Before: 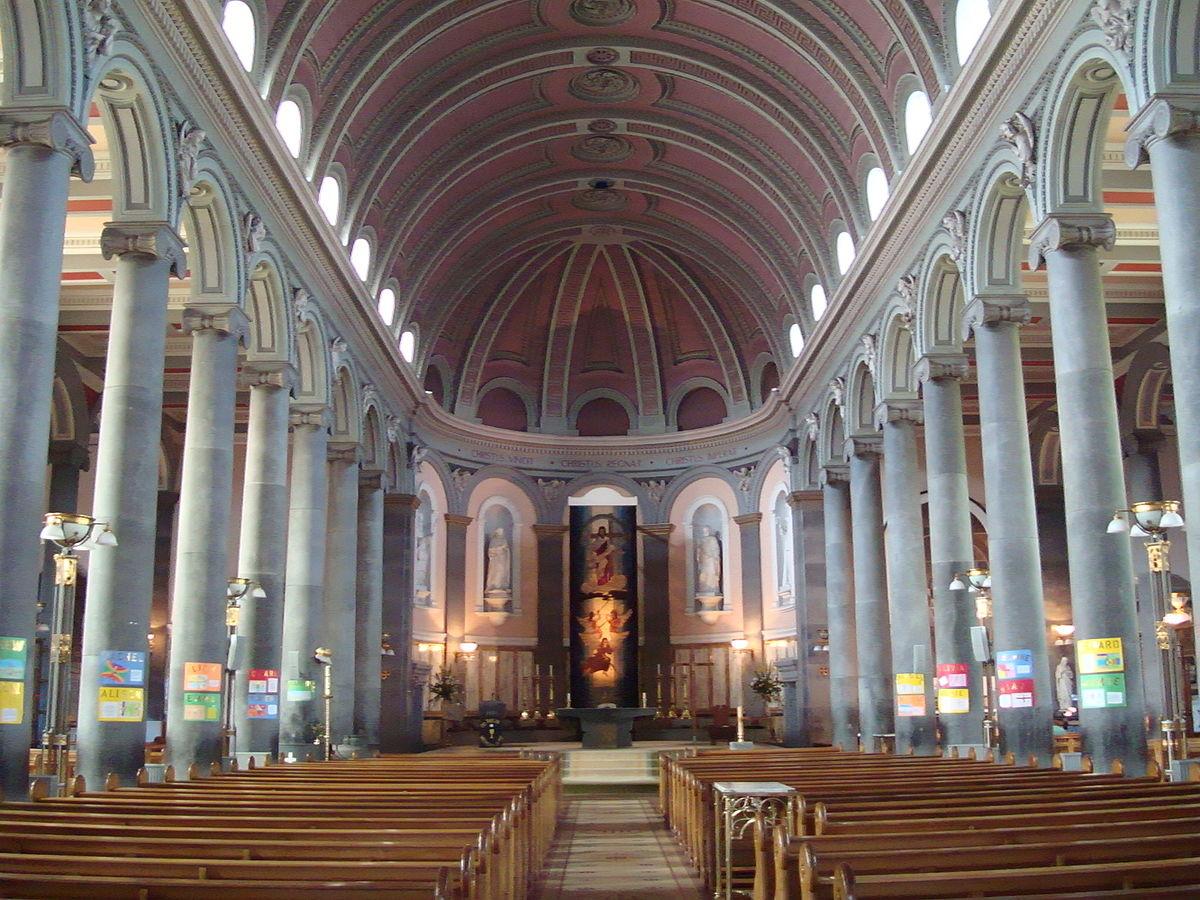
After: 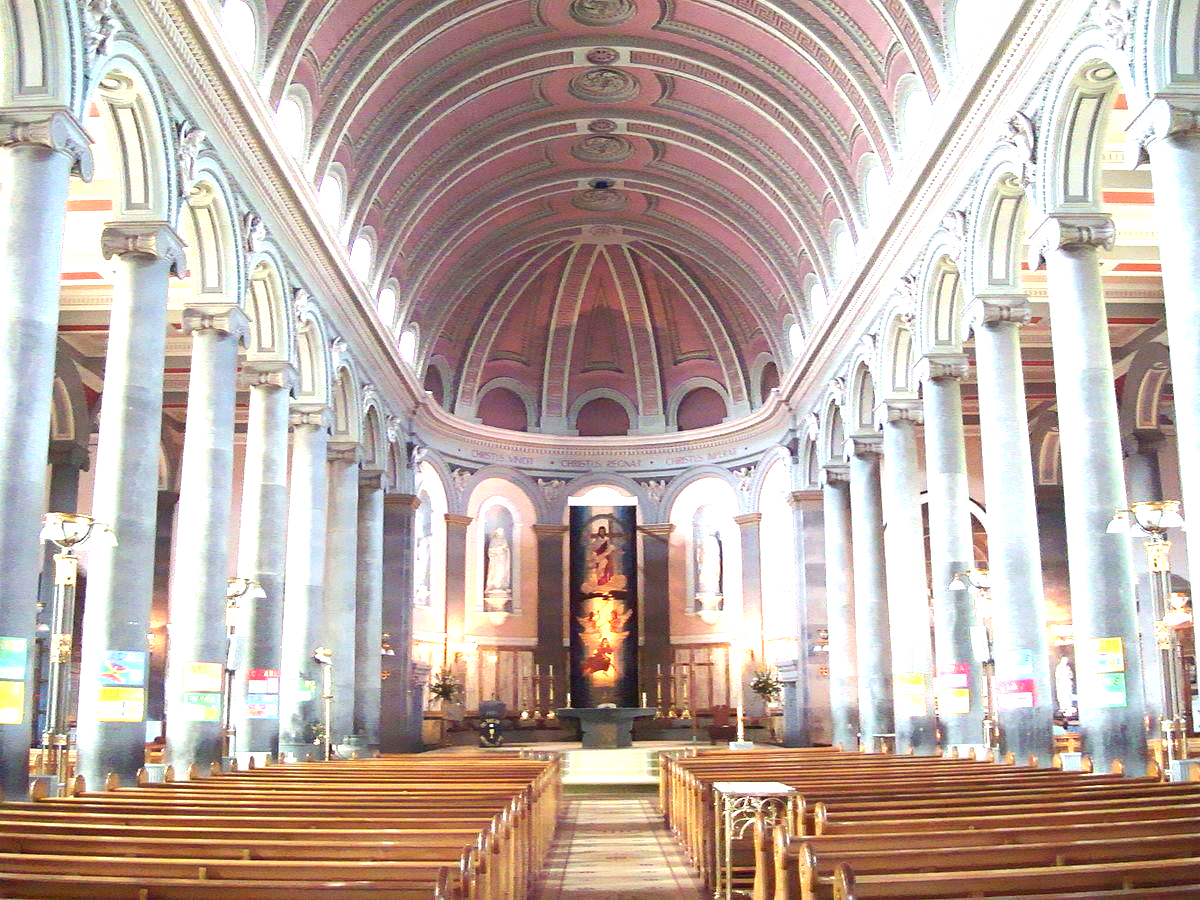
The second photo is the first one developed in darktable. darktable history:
exposure: black level correction 0.001, exposure 1.656 EV, compensate highlight preservation false
